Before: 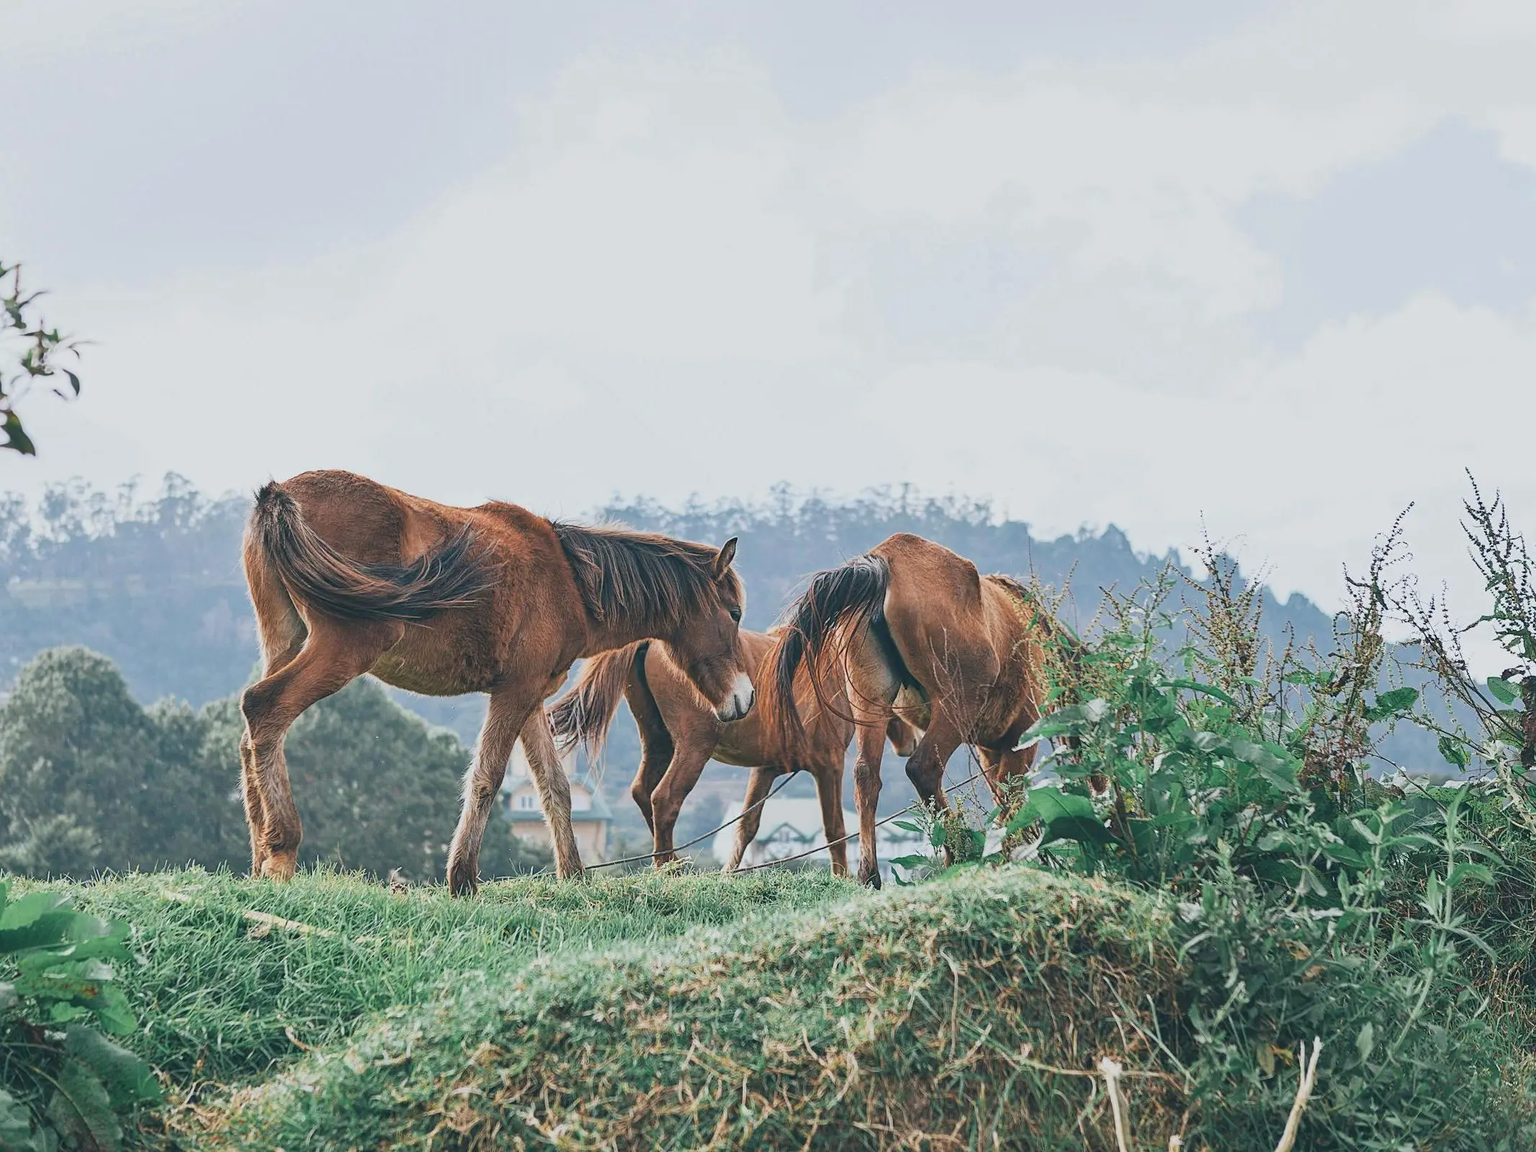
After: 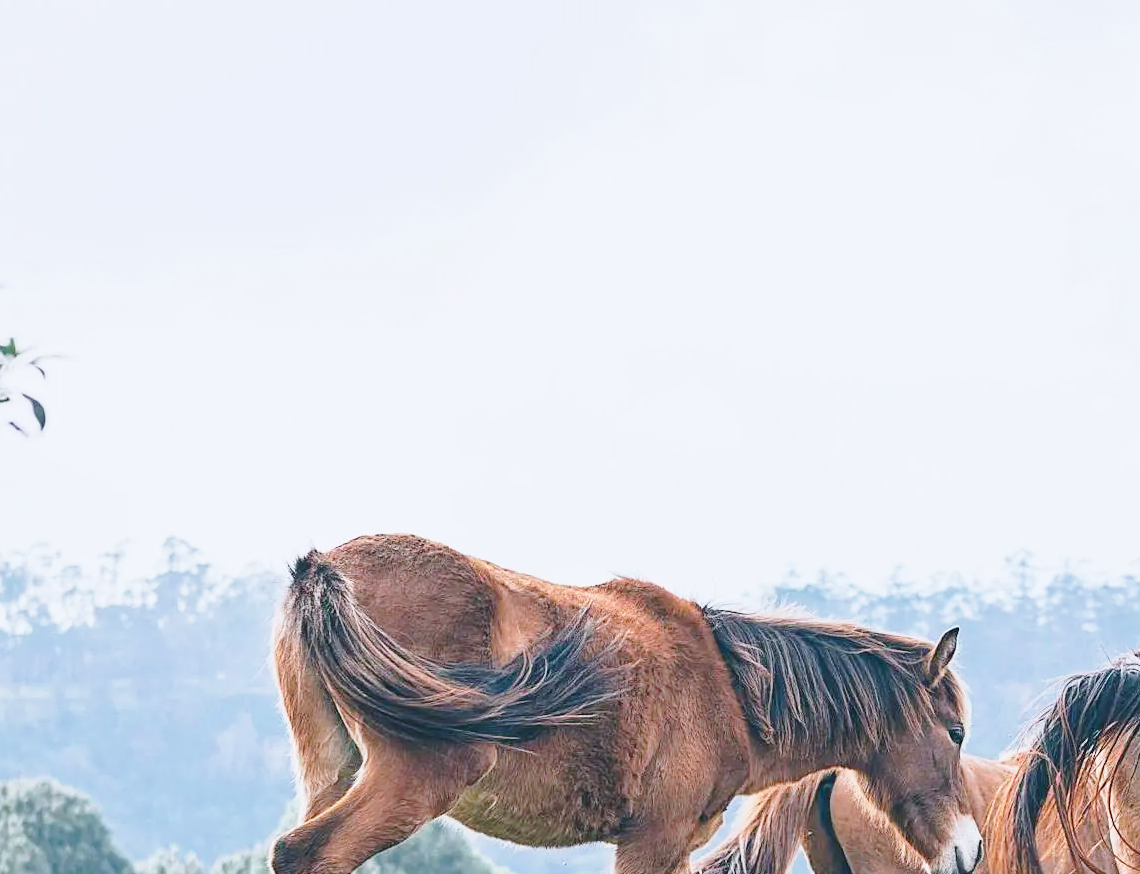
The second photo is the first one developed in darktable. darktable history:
crop and rotate: left 3.064%, top 7.556%, right 43.445%, bottom 37.765%
base curve: curves: ch0 [(0, 0) (0.028, 0.03) (0.121, 0.232) (0.46, 0.748) (0.859, 0.968) (1, 1)], preserve colors none
color calibration: illuminant as shot in camera, x 0.358, y 0.373, temperature 4628.91 K, saturation algorithm version 1 (2020)
